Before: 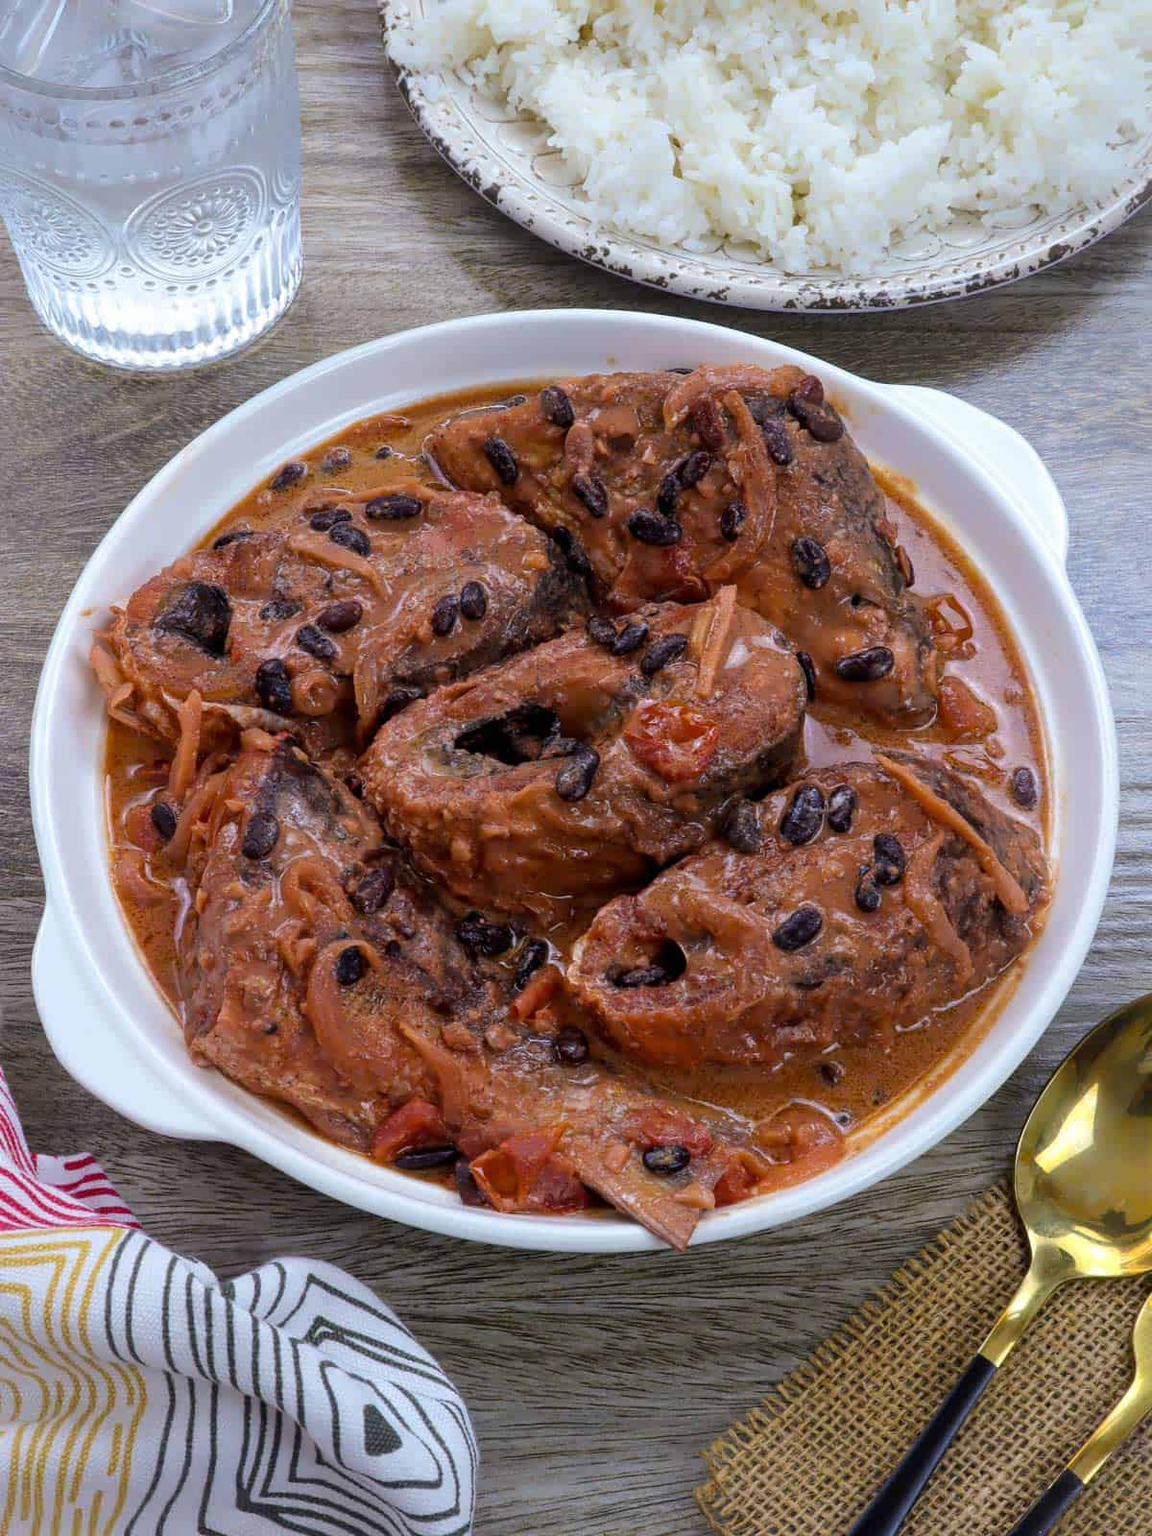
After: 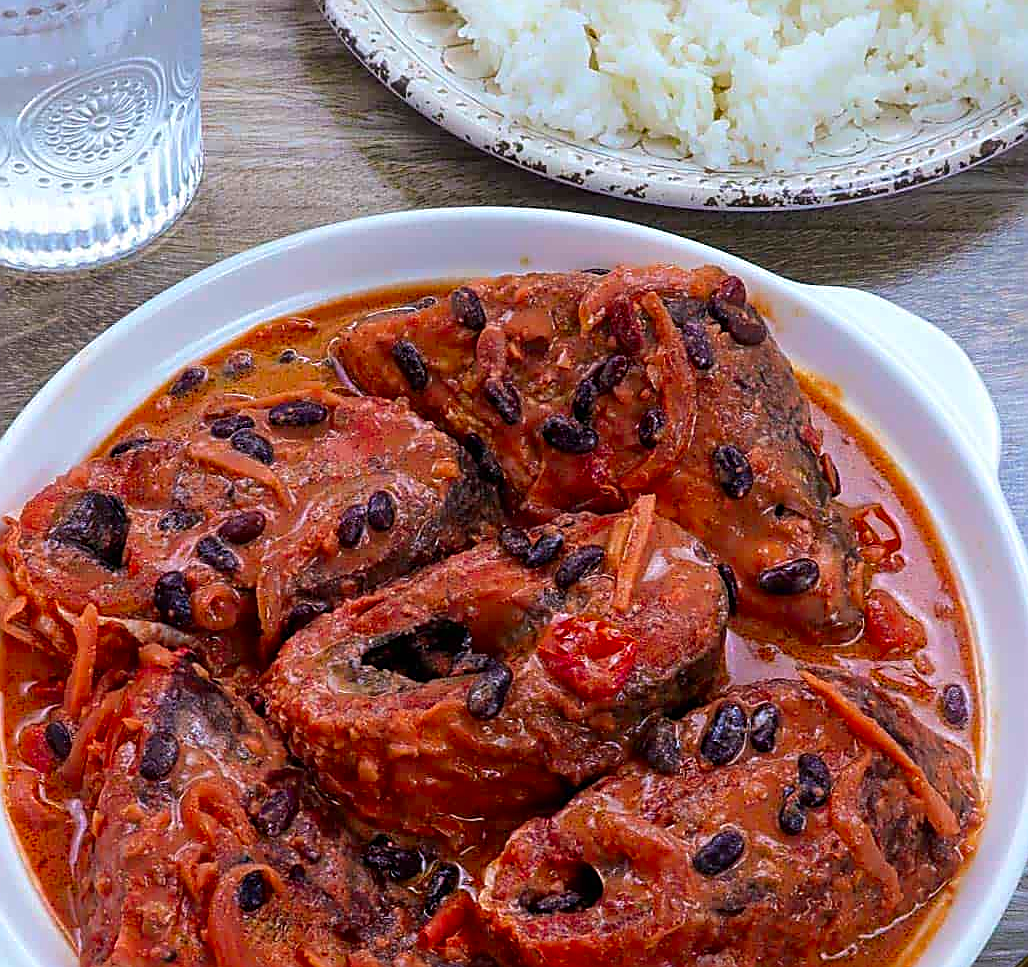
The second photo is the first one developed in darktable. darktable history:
sharpen: amount 1
crop and rotate: left 9.345%, top 7.22%, right 4.982%, bottom 32.331%
color contrast: green-magenta contrast 1.69, blue-yellow contrast 1.49
